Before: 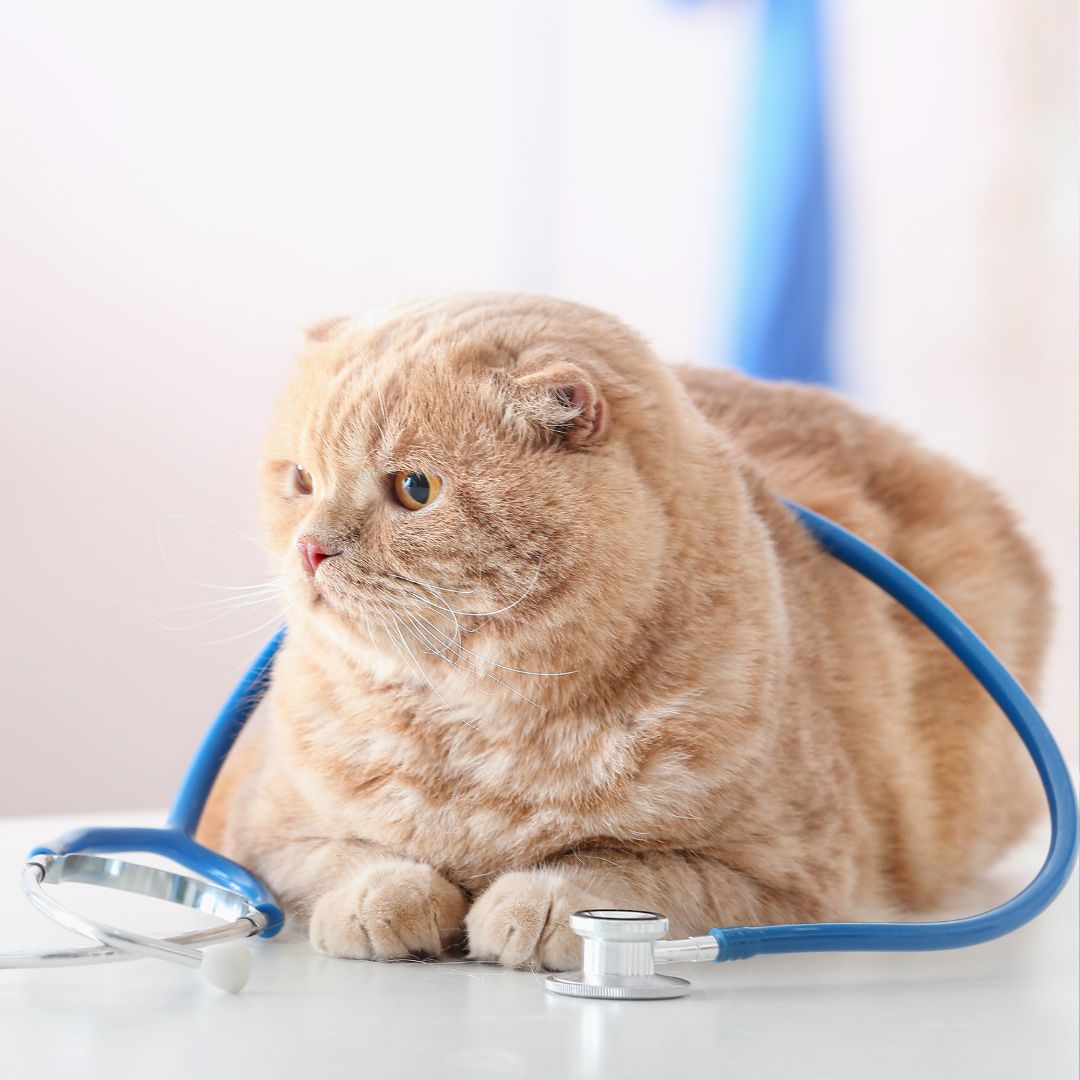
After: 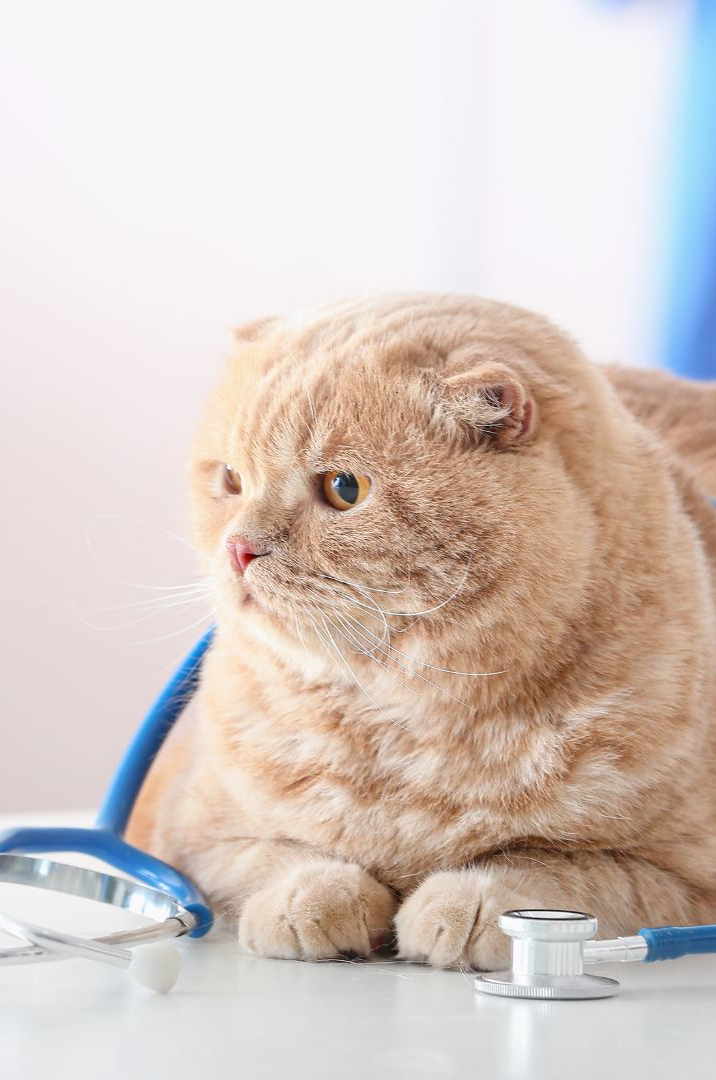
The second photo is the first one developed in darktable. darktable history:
crop and rotate: left 6.622%, right 27.044%
